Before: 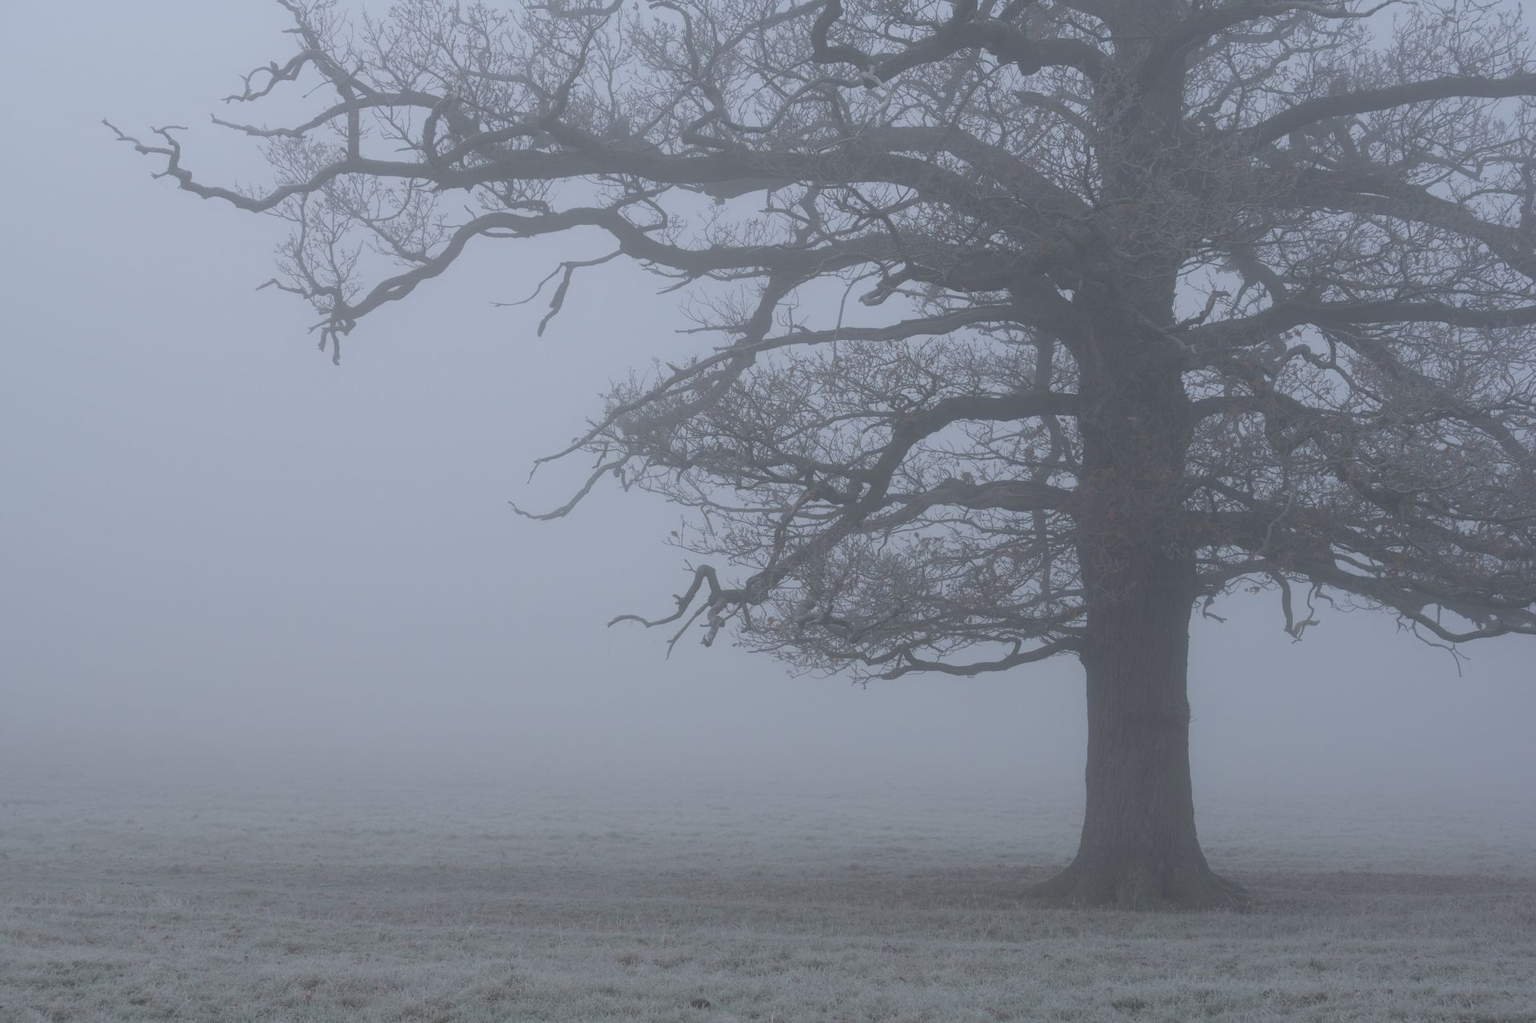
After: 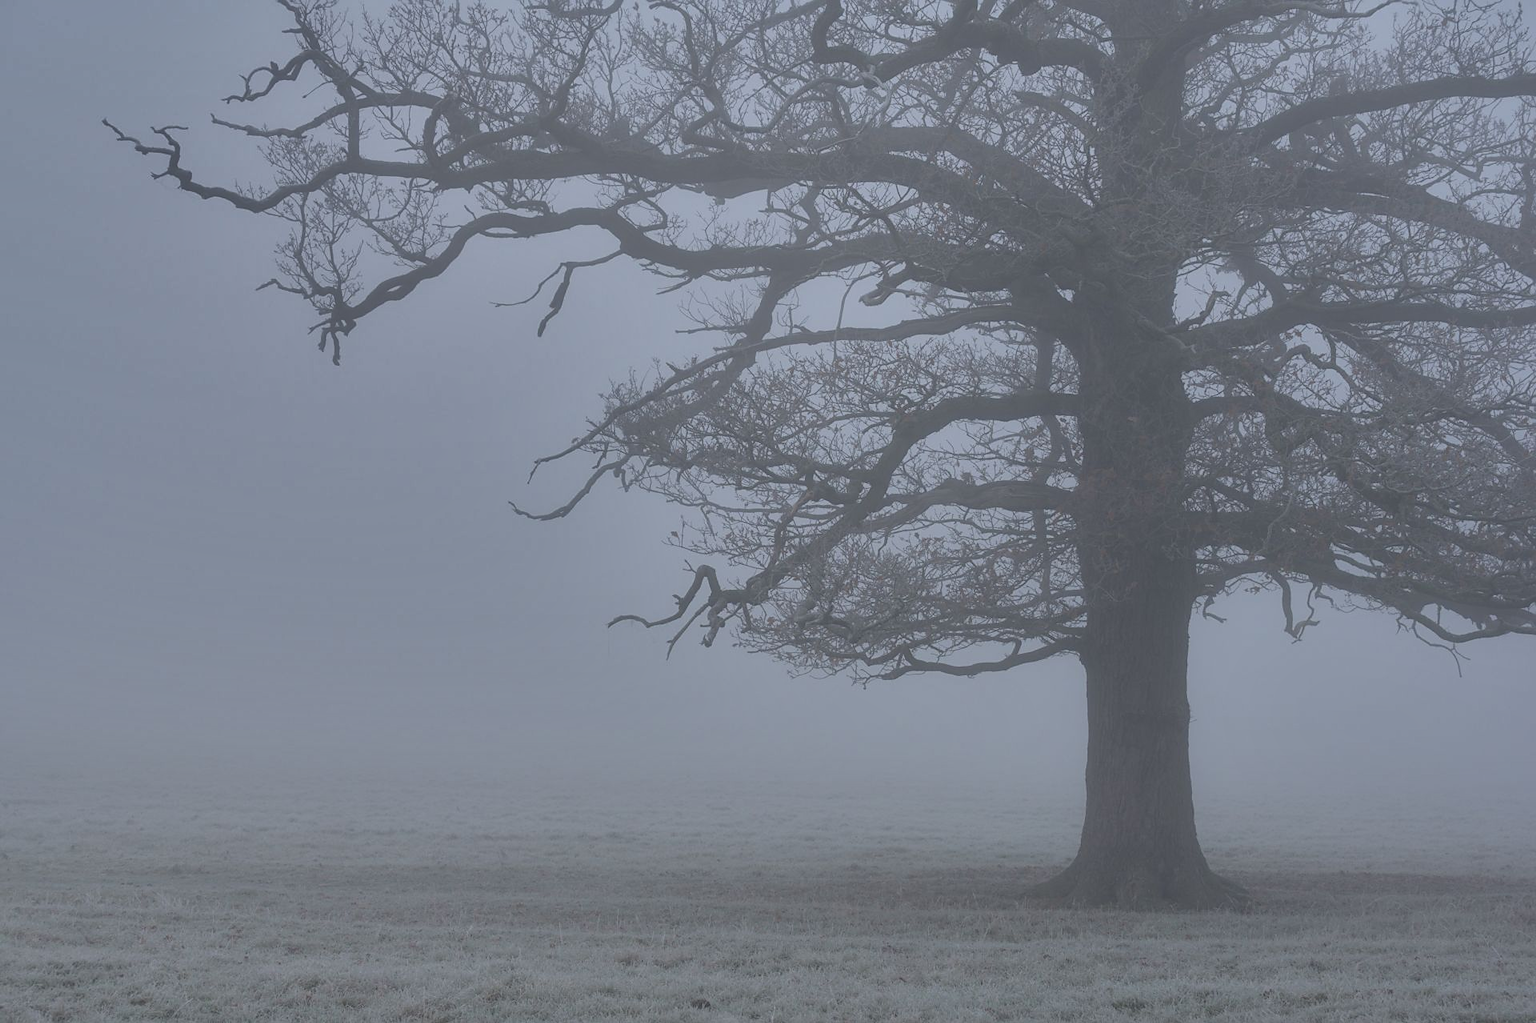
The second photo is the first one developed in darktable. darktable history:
shadows and highlights: shadows 24.5, highlights -78.15, soften with gaussian
sharpen: radius 1.864, amount 0.398, threshold 1.271
